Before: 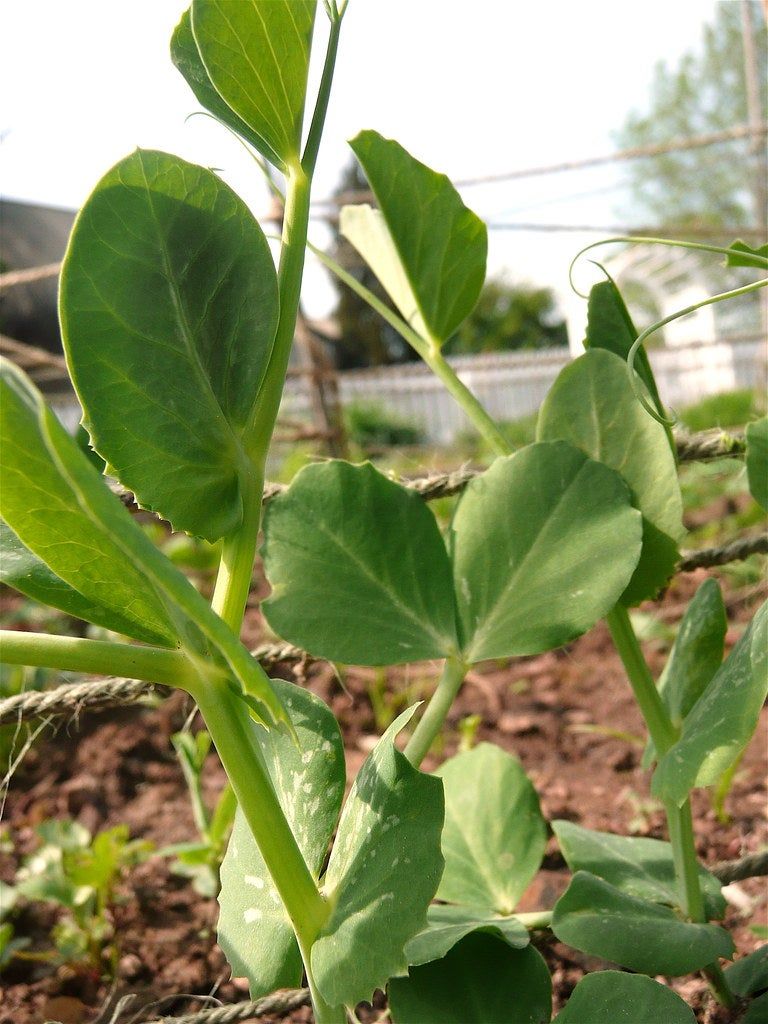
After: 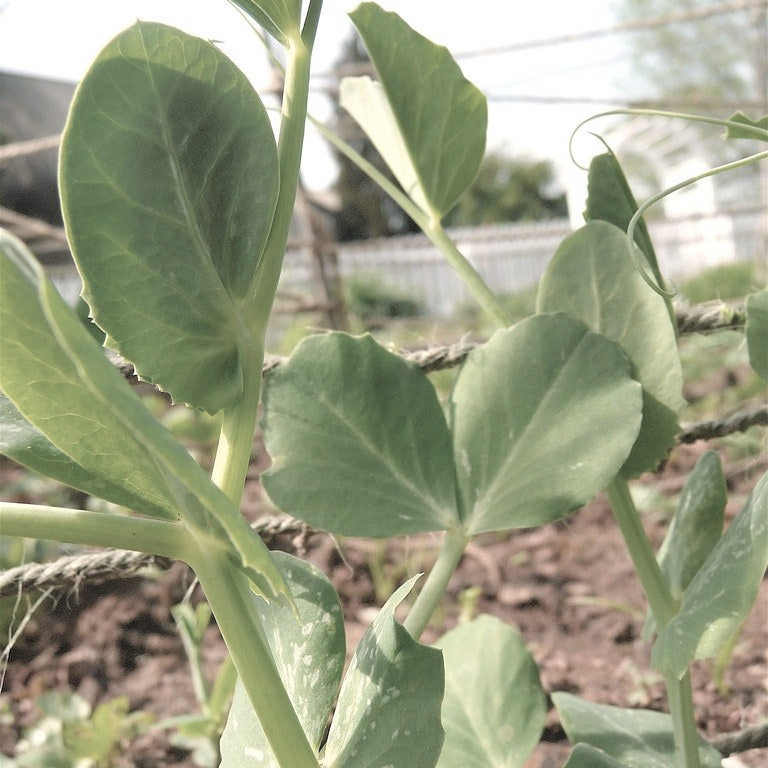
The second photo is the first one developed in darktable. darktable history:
exposure: compensate highlight preservation false
contrast brightness saturation: brightness 0.18, saturation -0.5
crop and rotate: top 12.5%, bottom 12.5%
